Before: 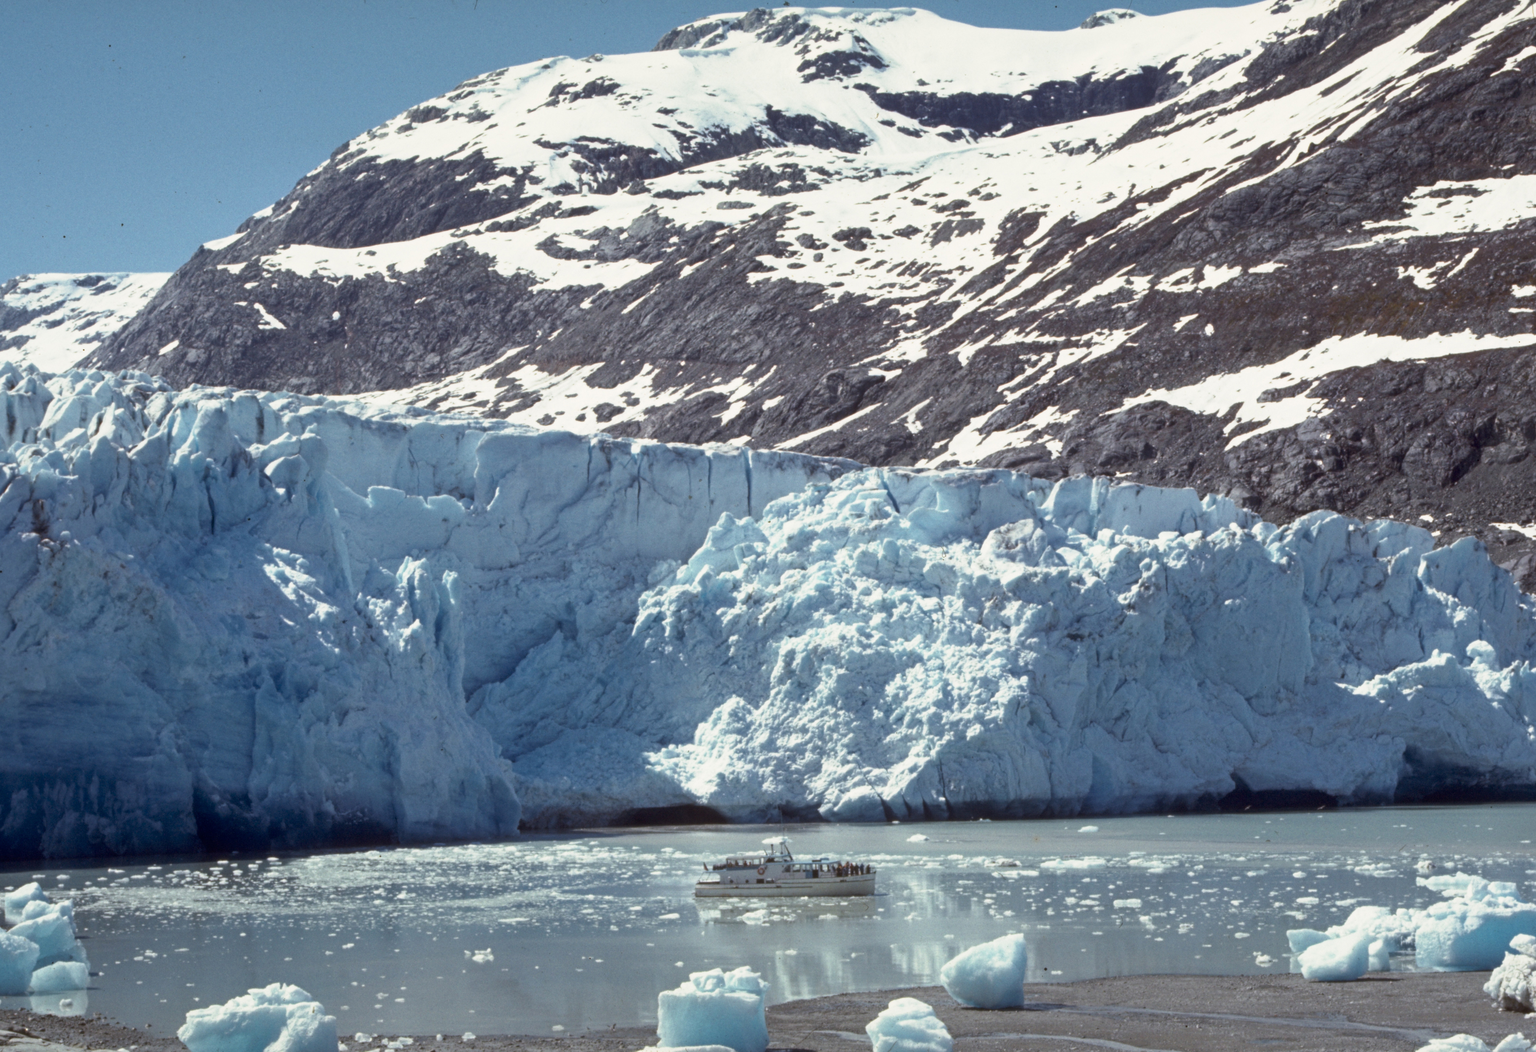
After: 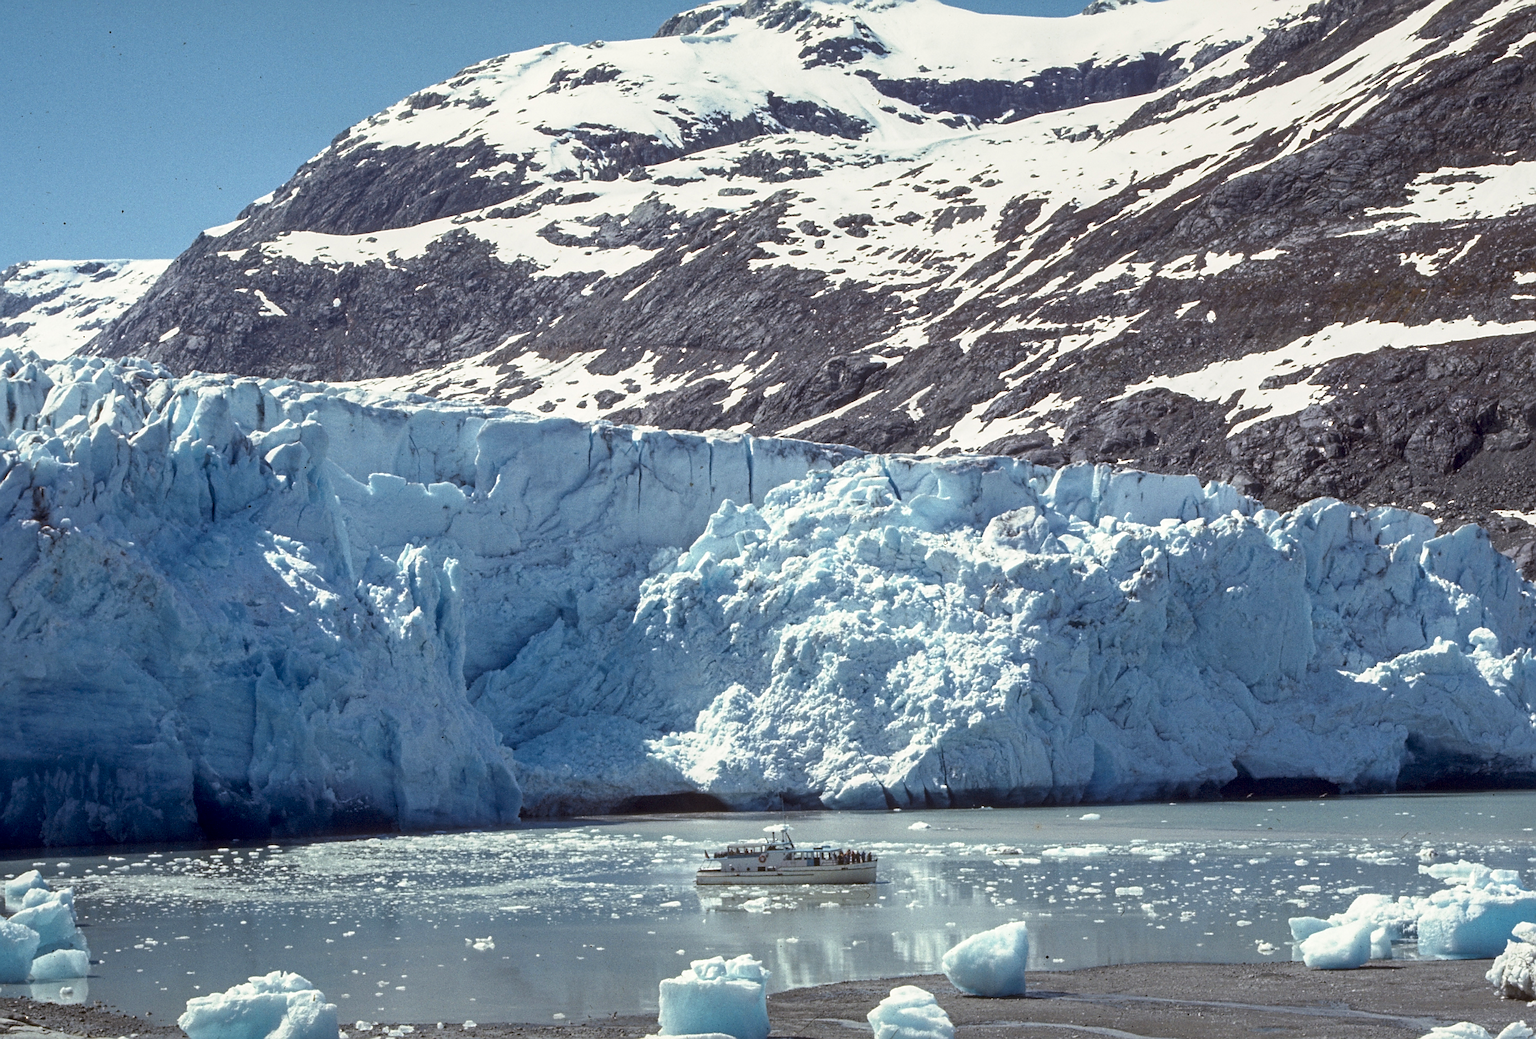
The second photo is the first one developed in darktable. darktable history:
crop: top 1.348%, right 0.12%
local contrast: on, module defaults
contrast brightness saturation: contrast -0.023, brightness -0.01, saturation 0.035
sharpen: radius 1.424, amount 1.267, threshold 0.6
tone equalizer: on, module defaults
color zones: curves: ch0 [(0.068, 0.464) (0.25, 0.5) (0.48, 0.508) (0.75, 0.536) (0.886, 0.476) (0.967, 0.456)]; ch1 [(0.066, 0.456) (0.25, 0.5) (0.616, 0.508) (0.746, 0.56) (0.934, 0.444)]
